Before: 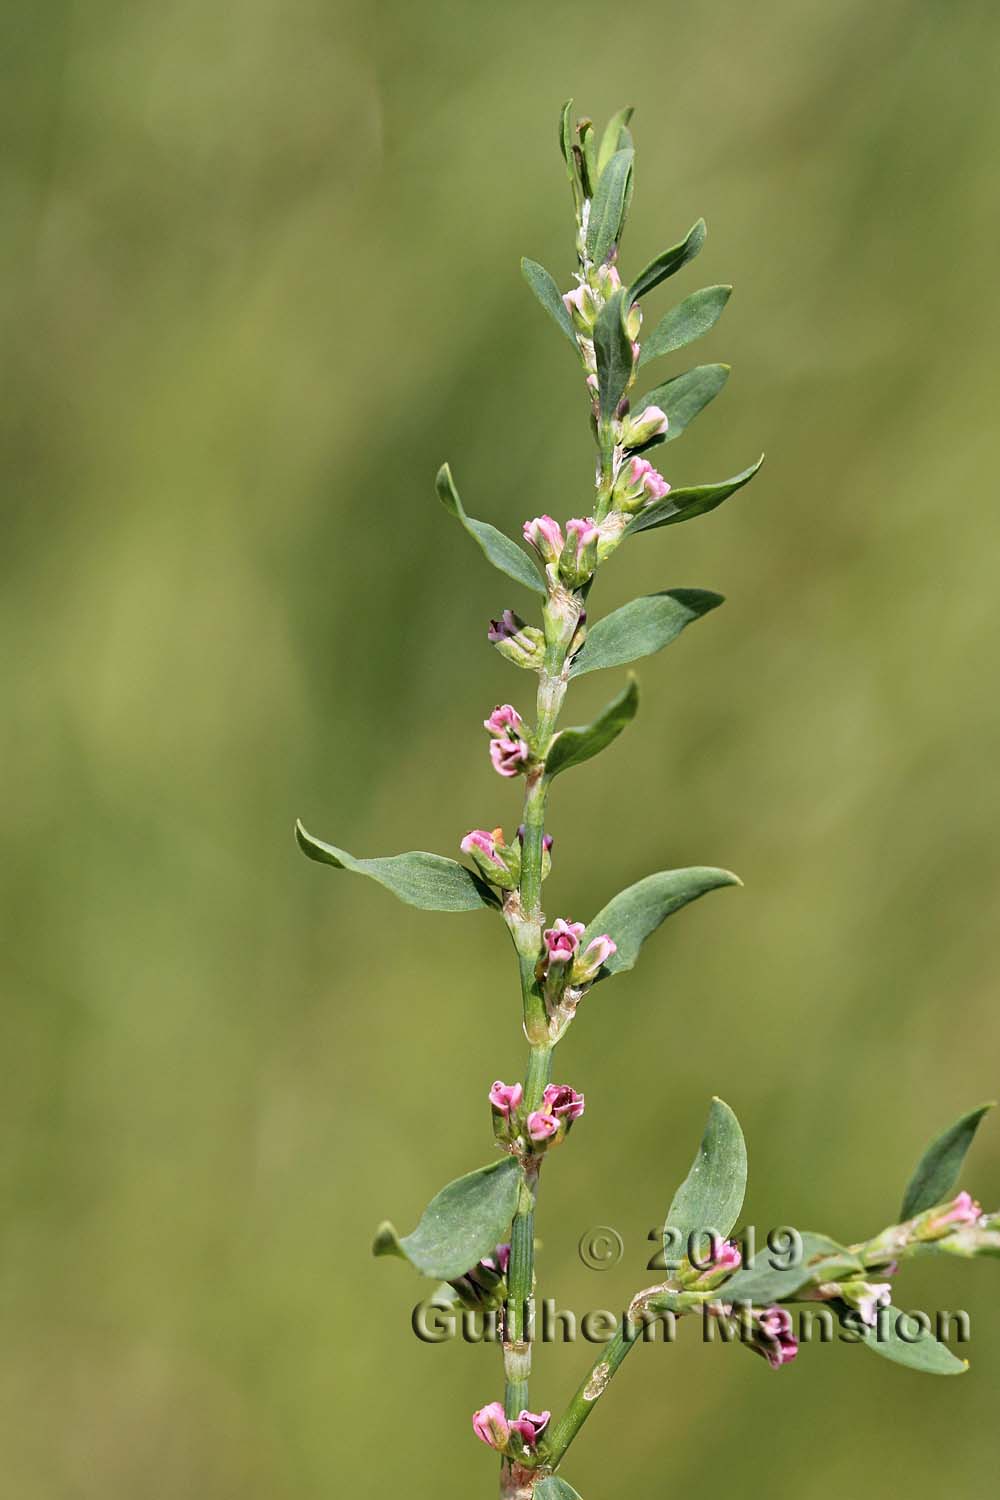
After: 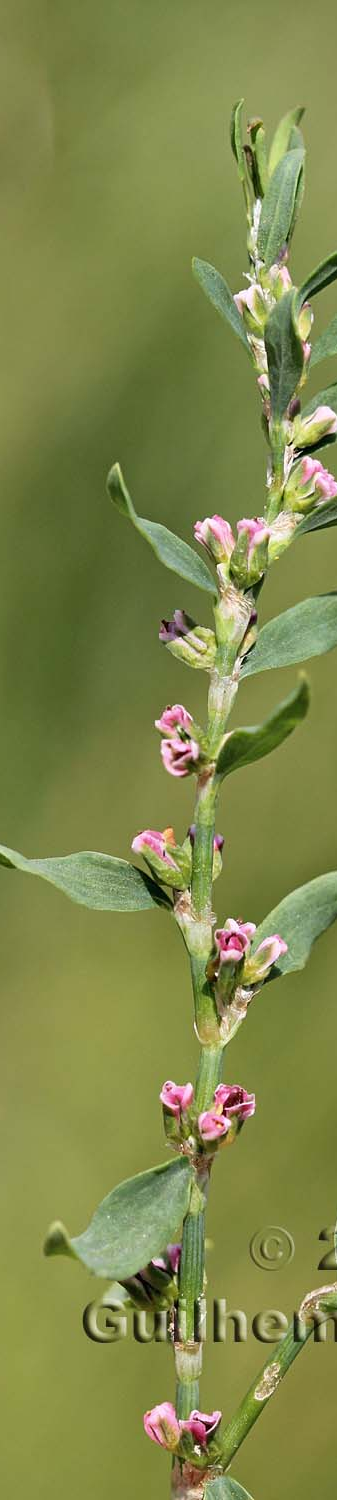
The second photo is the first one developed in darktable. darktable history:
tone equalizer: edges refinement/feathering 500, mask exposure compensation -1.57 EV, preserve details no
crop: left 32.931%, right 33.289%
